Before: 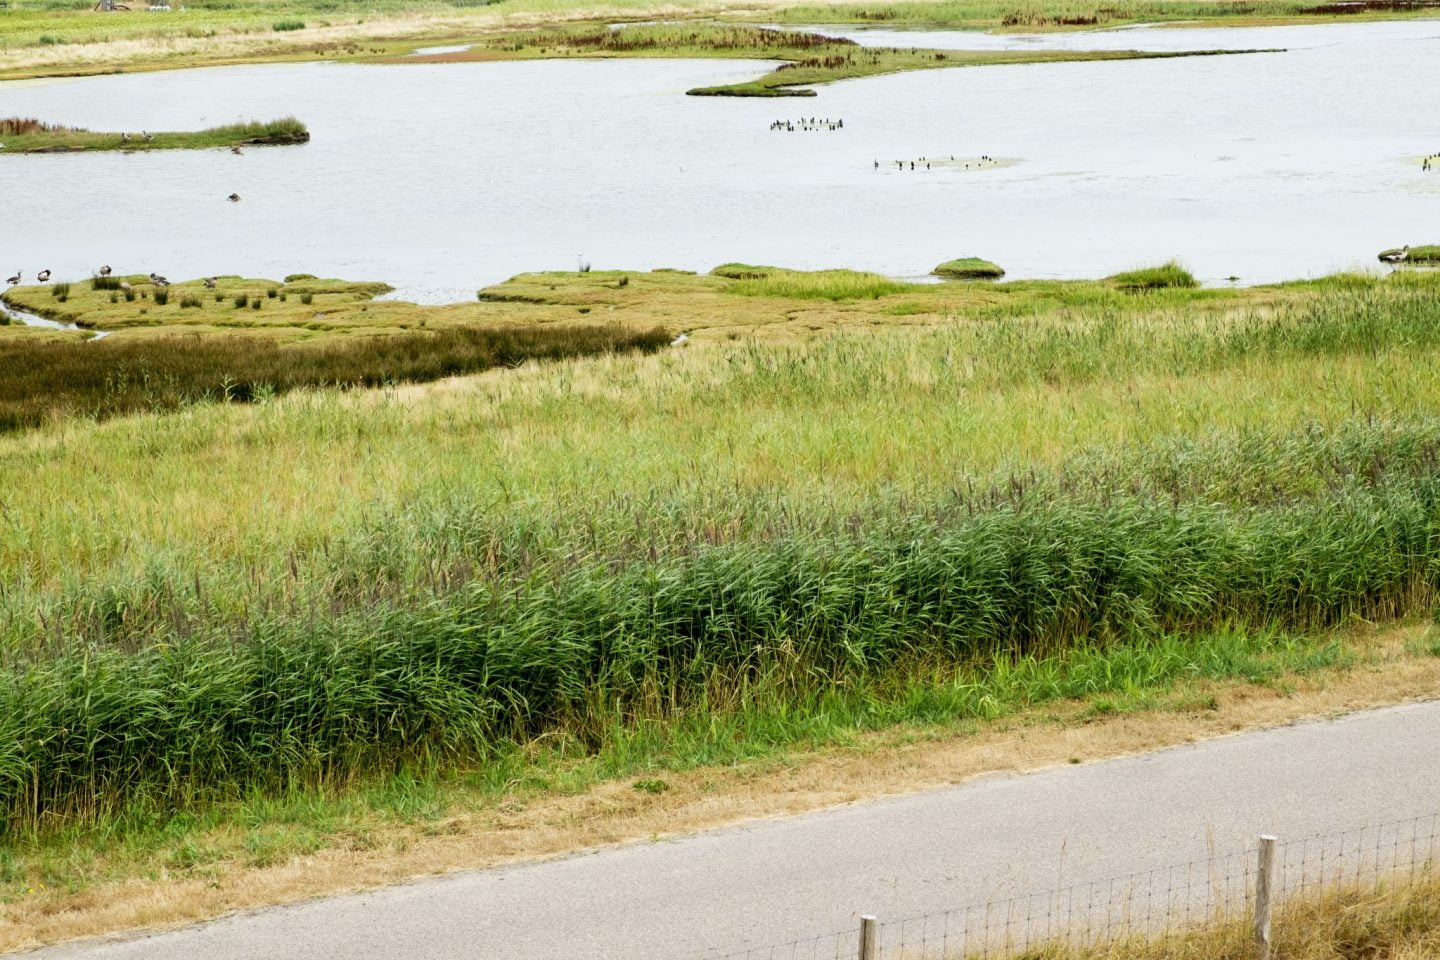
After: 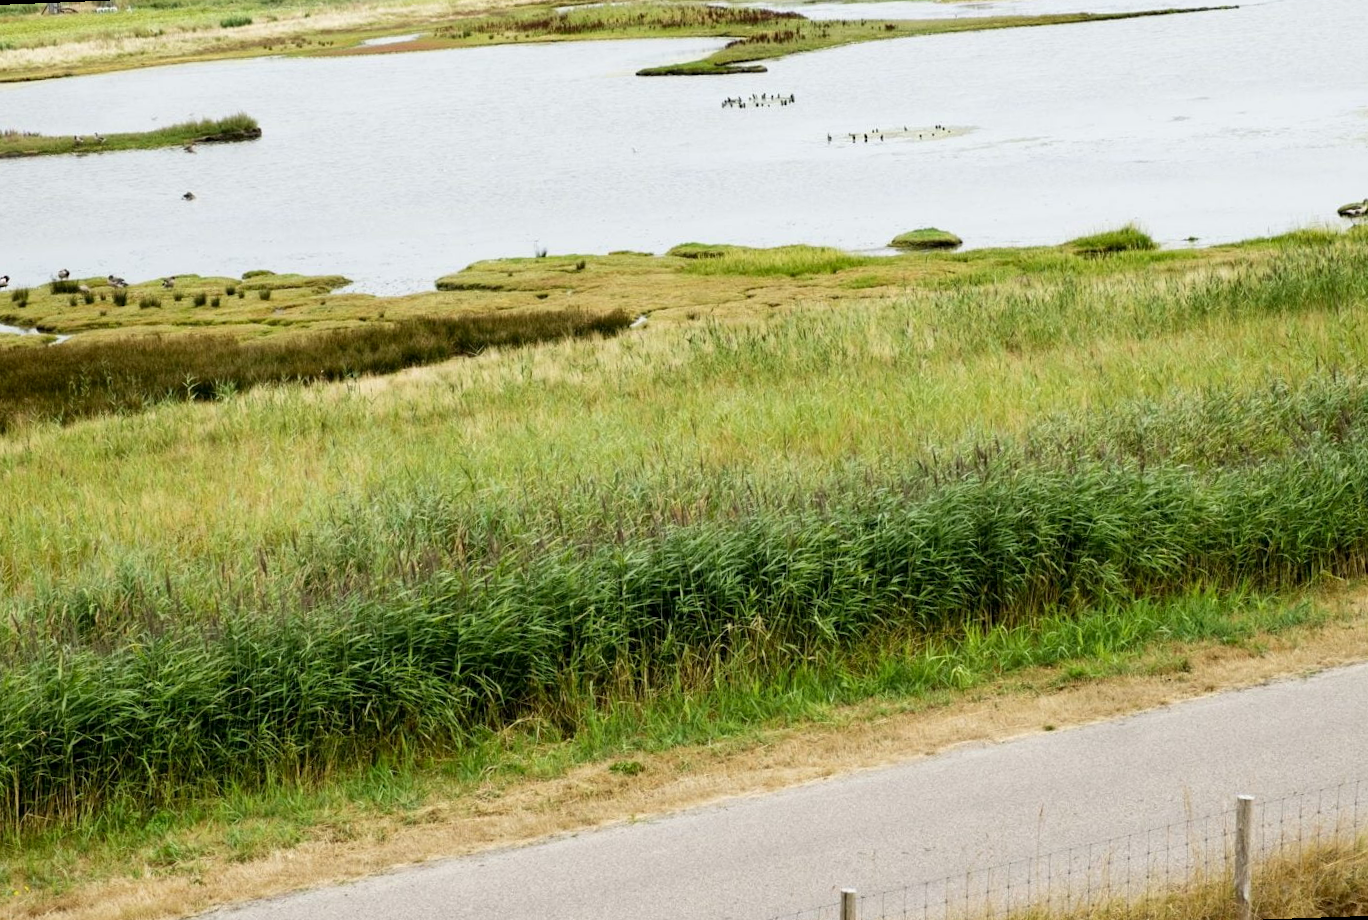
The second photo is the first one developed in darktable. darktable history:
tone equalizer: on, module defaults
rotate and perspective: rotation -2.12°, lens shift (vertical) 0.009, lens shift (horizontal) -0.008, automatic cropping original format, crop left 0.036, crop right 0.964, crop top 0.05, crop bottom 0.959
contrast brightness saturation: contrast 0.03, brightness -0.04
